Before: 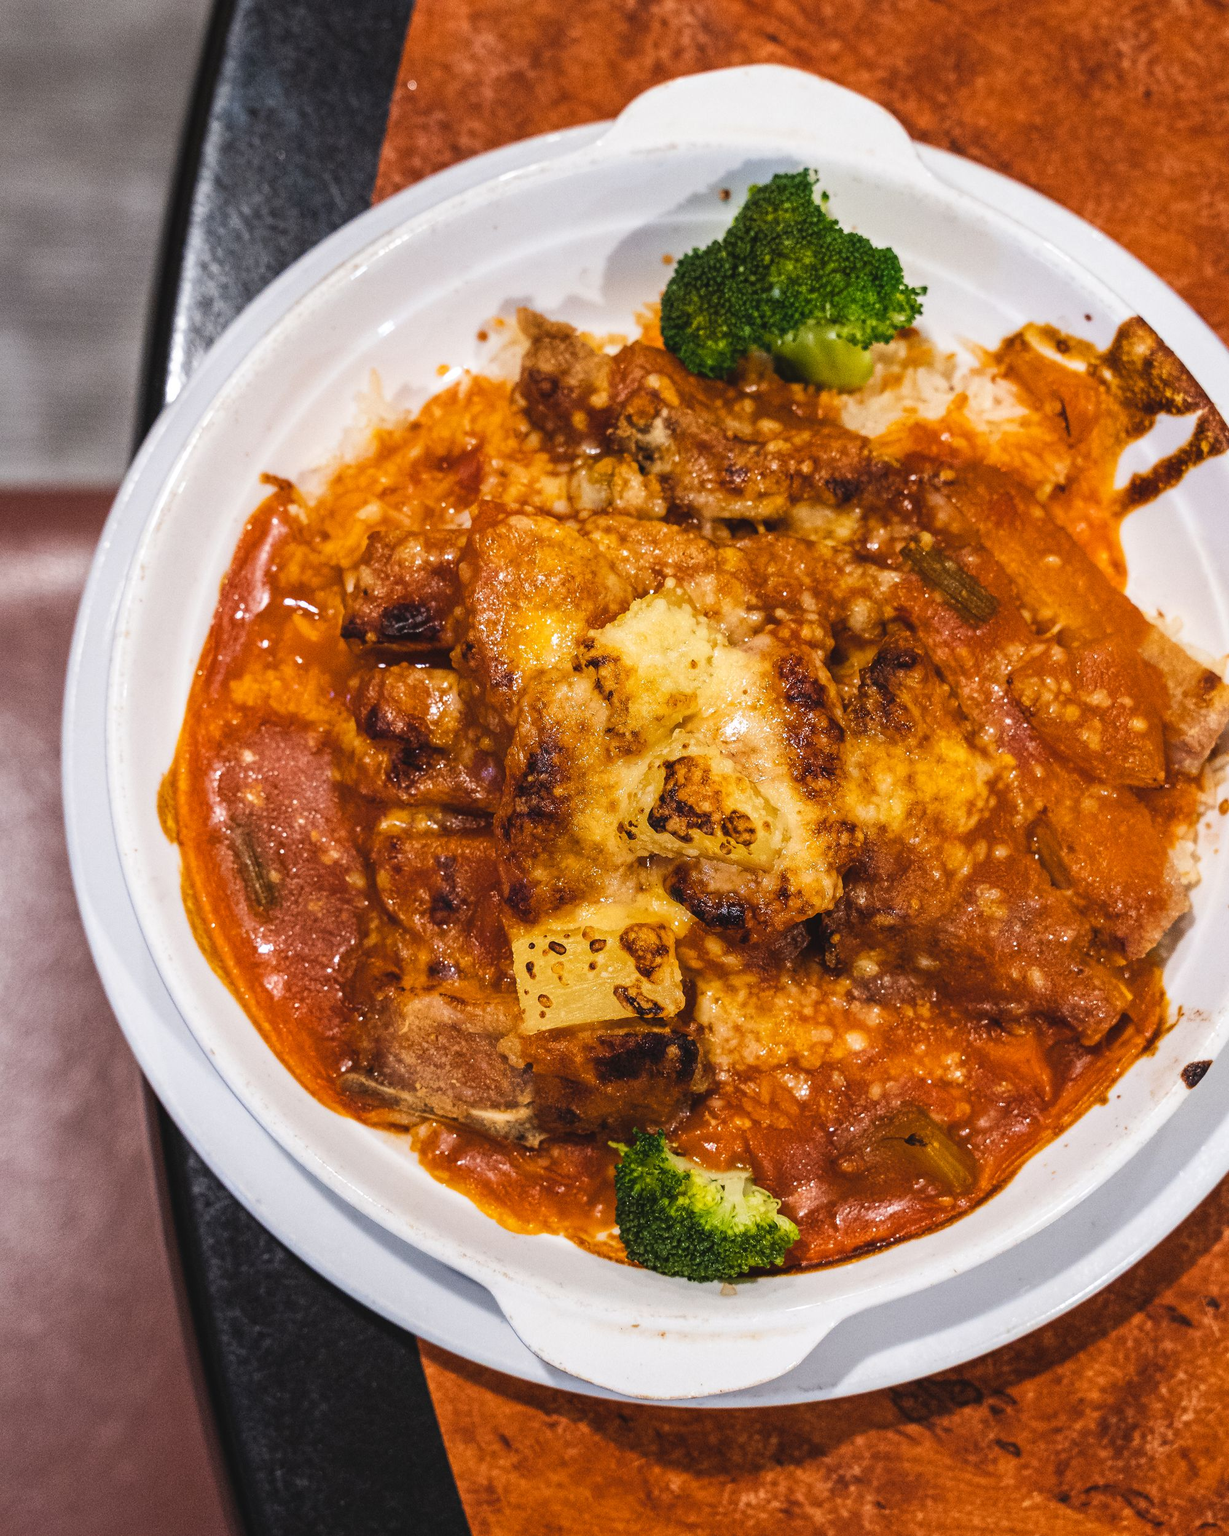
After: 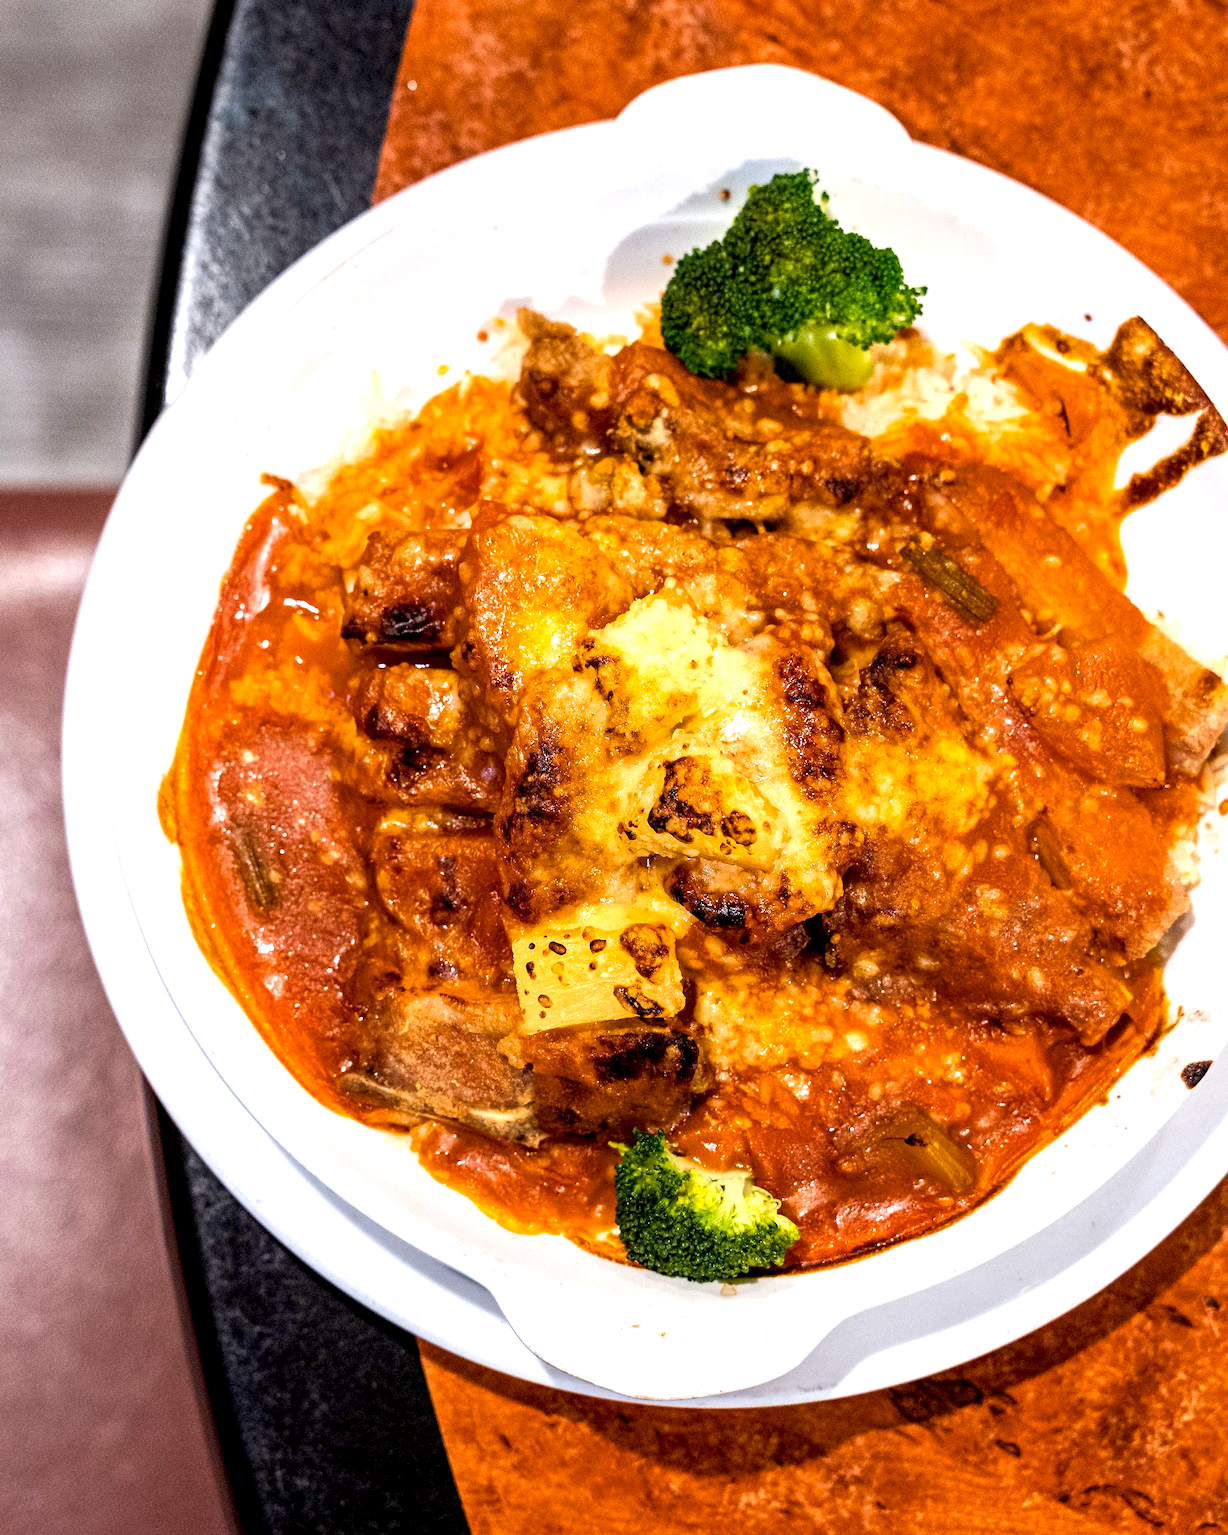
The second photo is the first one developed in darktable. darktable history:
exposure: black level correction 0.012, exposure 0.702 EV, compensate exposure bias true, compensate highlight preservation false
